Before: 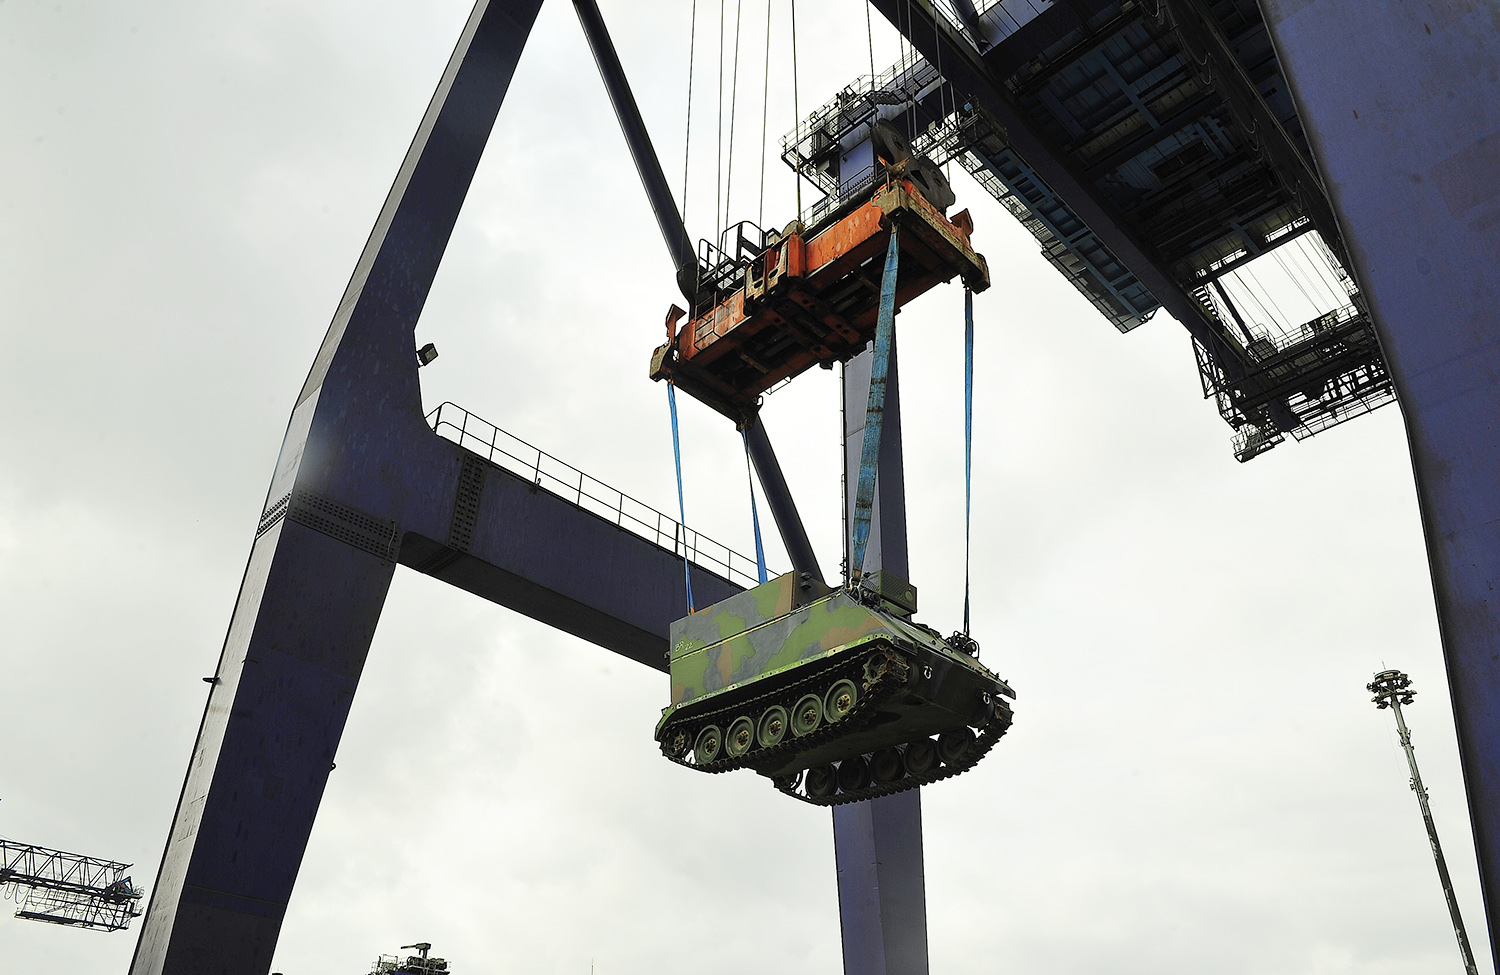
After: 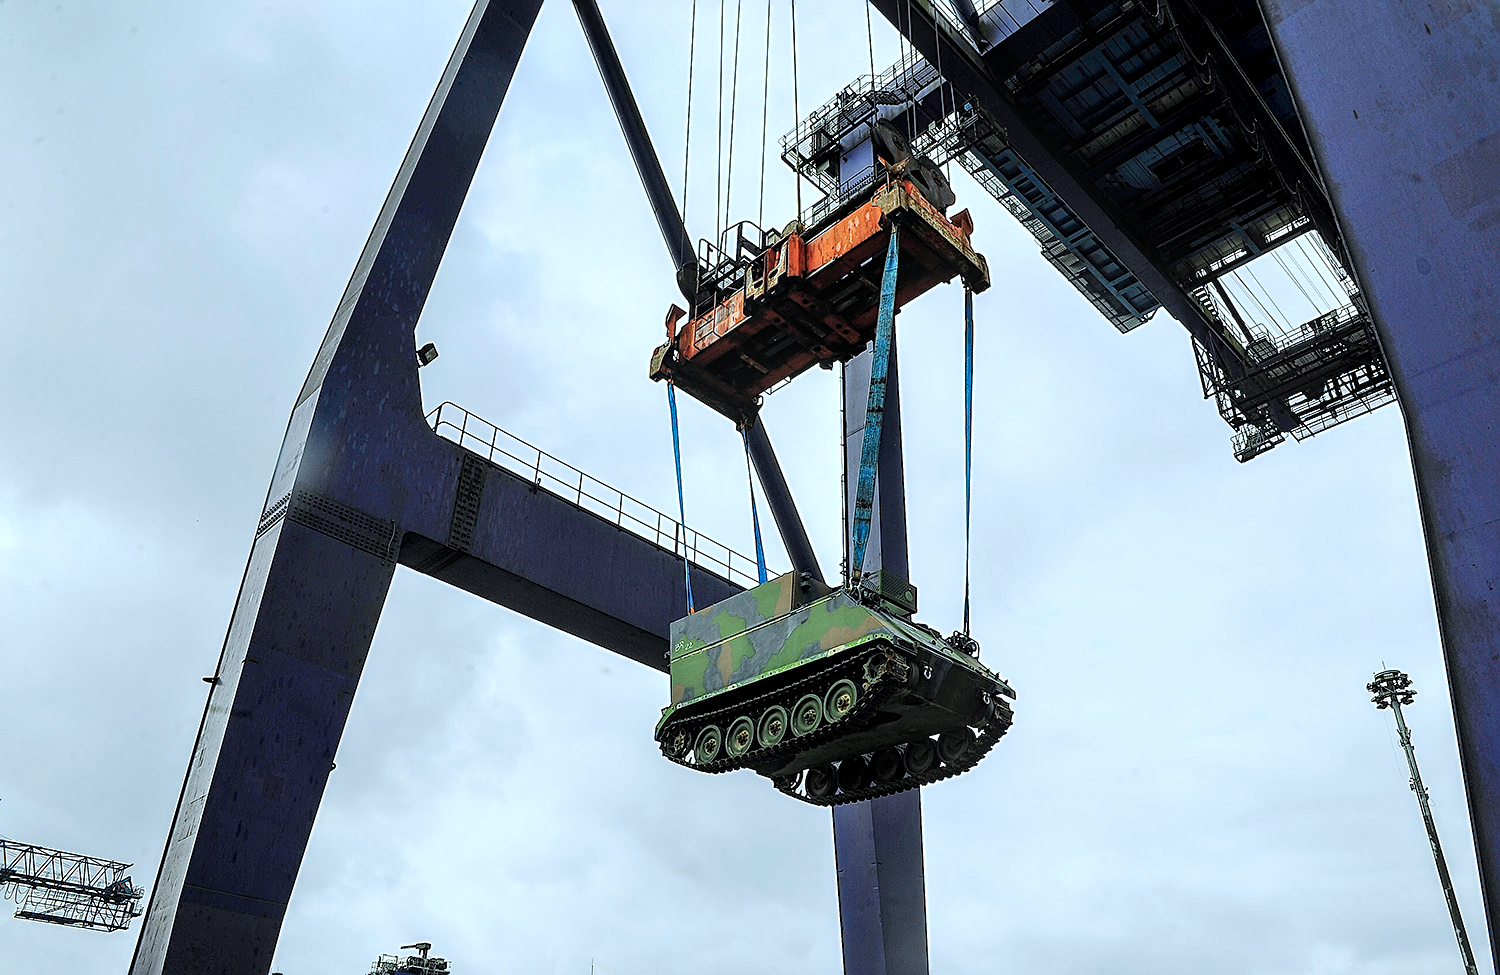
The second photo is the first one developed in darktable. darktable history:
sharpen: on, module defaults
white balance: red 0.931, blue 1.11
local contrast: detail 160%
color balance rgb: global vibrance 1%, saturation formula JzAzBz (2021)
